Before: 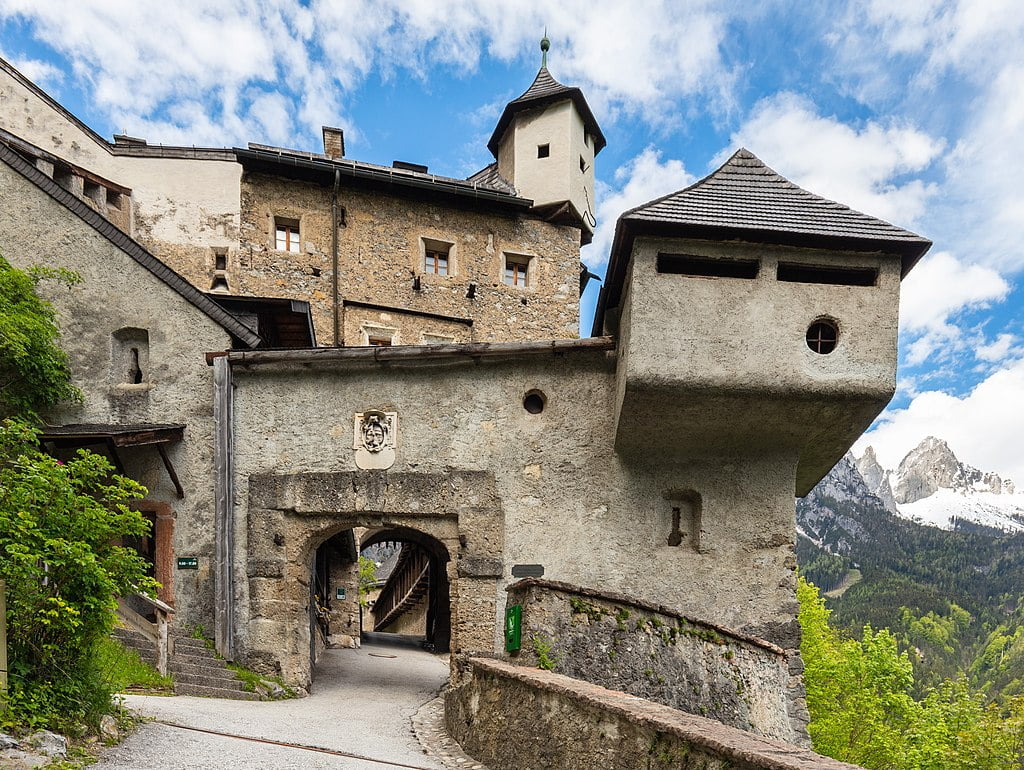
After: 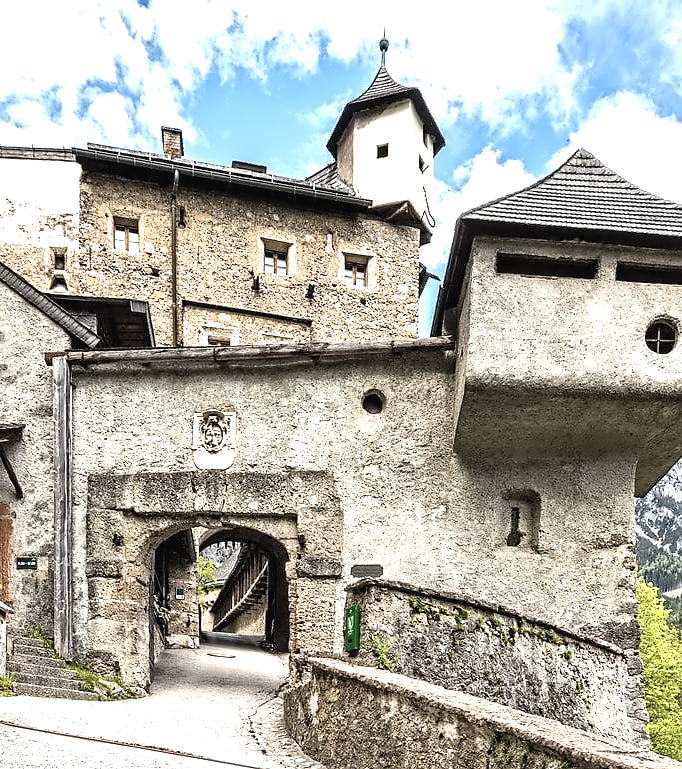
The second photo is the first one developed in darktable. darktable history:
exposure: exposure 1.15 EV, compensate highlight preservation false
color balance rgb: perceptual saturation grading › global saturation 20%, global vibrance 10%
crop and rotate: left 15.754%, right 17.579%
contrast equalizer: octaves 7, y [[0.5, 0.542, 0.583, 0.625, 0.667, 0.708], [0.5 ×6], [0.5 ×6], [0, 0.033, 0.067, 0.1, 0.133, 0.167], [0, 0.05, 0.1, 0.15, 0.2, 0.25]]
contrast brightness saturation: contrast -0.05, saturation -0.41
